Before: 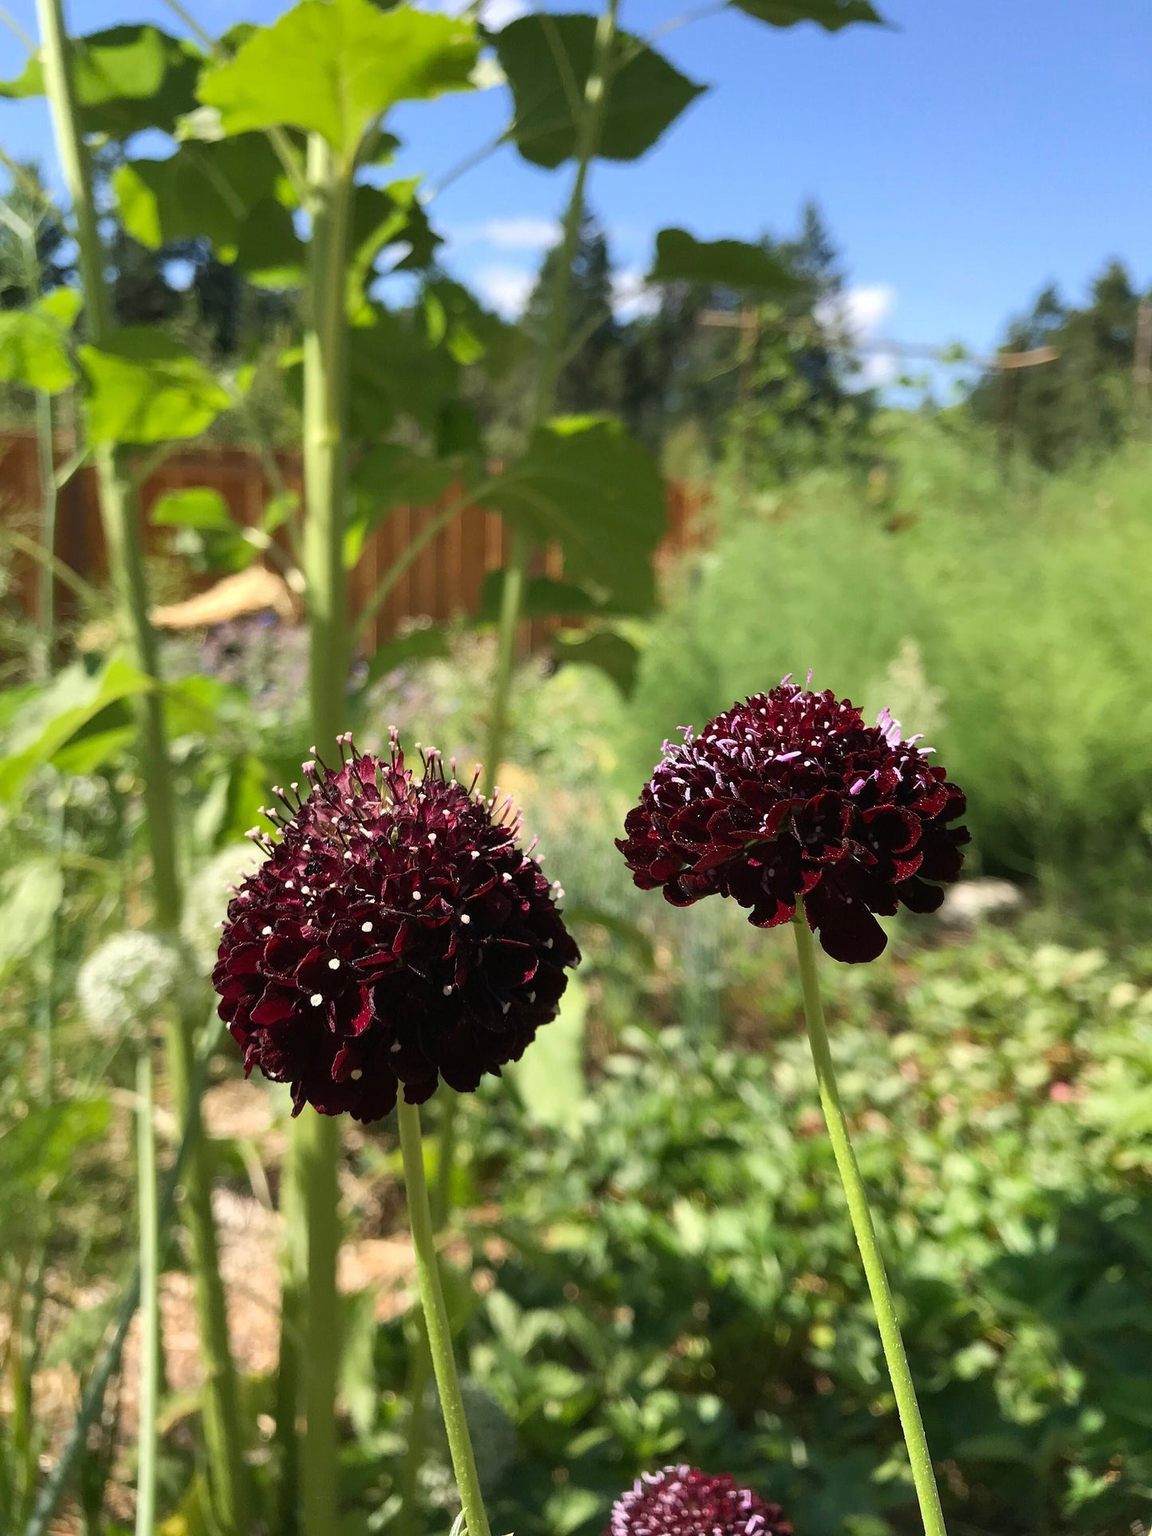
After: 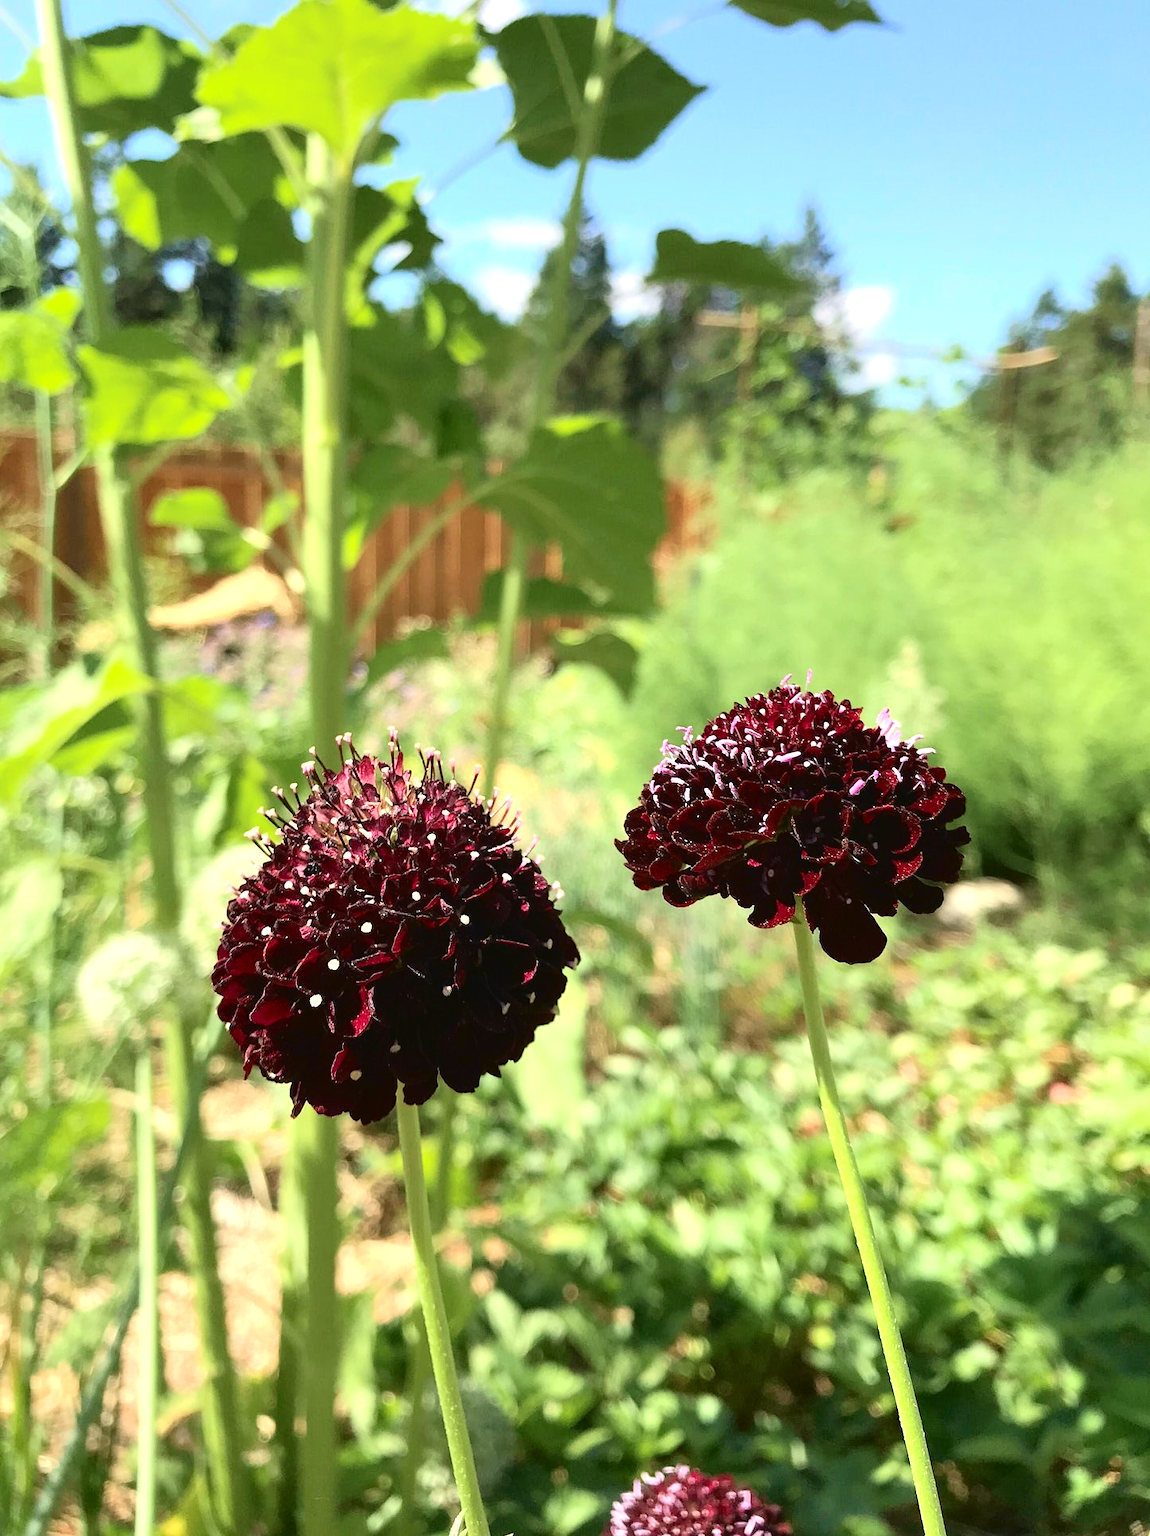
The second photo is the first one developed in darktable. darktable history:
tone curve: curves: ch0 [(0.003, 0.029) (0.037, 0.036) (0.149, 0.117) (0.297, 0.318) (0.422, 0.474) (0.531, 0.6) (0.743, 0.809) (0.877, 0.901) (1, 0.98)]; ch1 [(0, 0) (0.305, 0.325) (0.453, 0.437) (0.482, 0.479) (0.501, 0.5) (0.506, 0.503) (0.567, 0.572) (0.605, 0.608) (0.668, 0.69) (1, 1)]; ch2 [(0, 0) (0.313, 0.306) (0.4, 0.399) (0.45, 0.48) (0.499, 0.502) (0.512, 0.523) (0.57, 0.595) (0.653, 0.662) (1, 1)], color space Lab, independent channels, preserve colors none
exposure: black level correction 0, exposure 0.7 EV, compensate exposure bias true, compensate highlight preservation false
crop and rotate: left 0.126%
